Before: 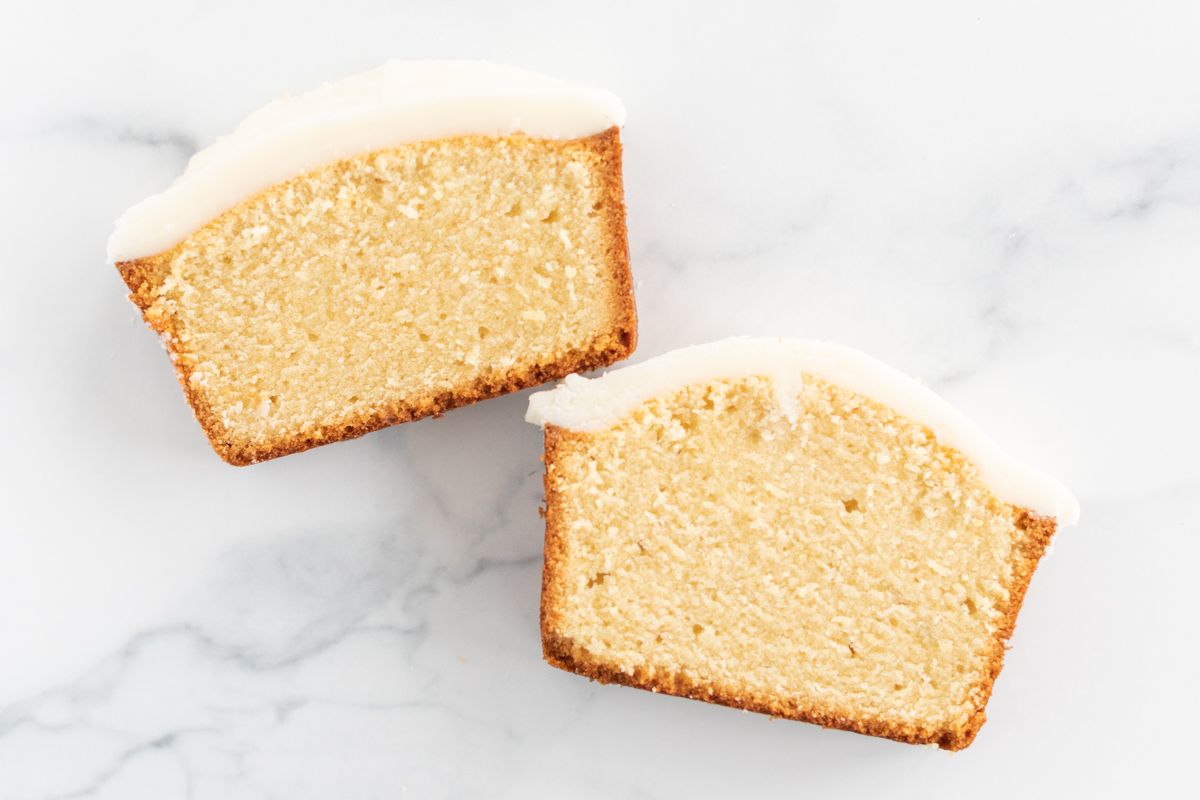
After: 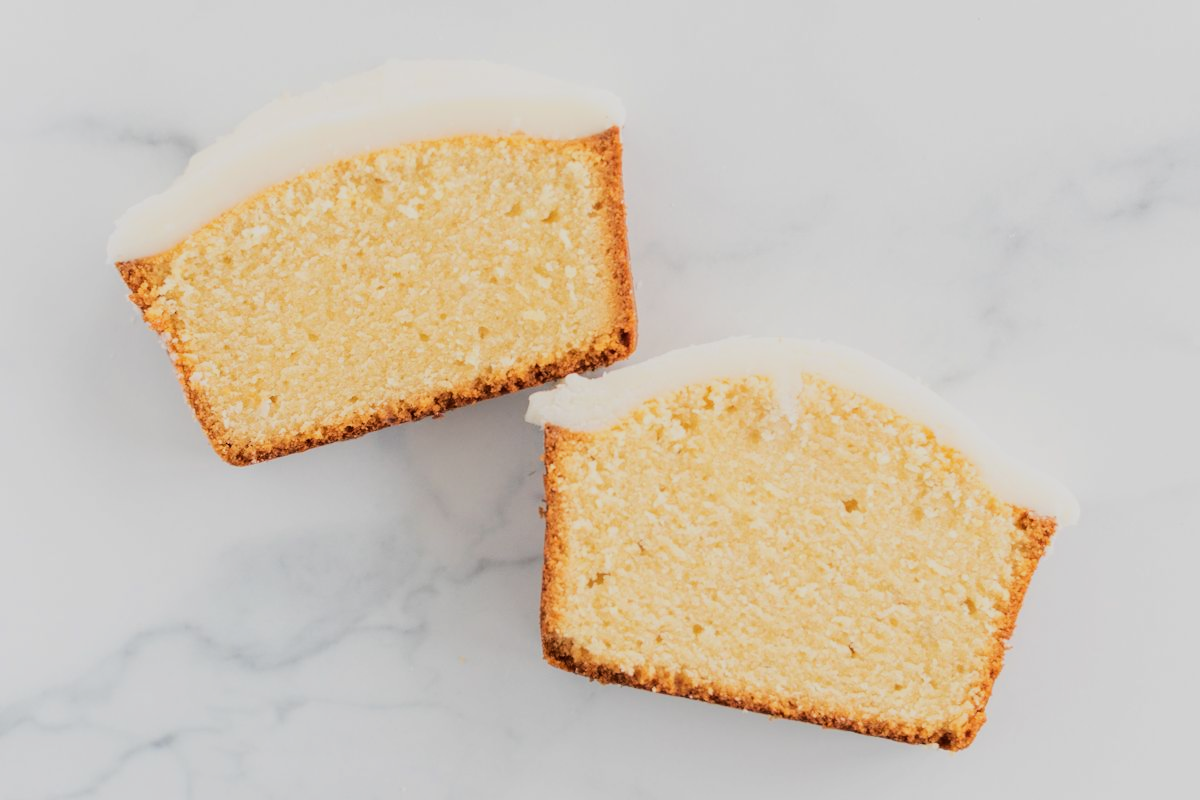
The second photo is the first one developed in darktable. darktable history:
tone curve: curves: ch0 [(0, 0) (0.003, 0.011) (0.011, 0.012) (0.025, 0.013) (0.044, 0.023) (0.069, 0.04) (0.1, 0.06) (0.136, 0.094) (0.177, 0.145) (0.224, 0.213) (0.277, 0.301) (0.335, 0.389) (0.399, 0.473) (0.468, 0.554) (0.543, 0.627) (0.623, 0.694) (0.709, 0.763) (0.801, 0.83) (0.898, 0.906) (1, 1)]
exposure: exposure -0.594 EV, compensate highlight preservation false
